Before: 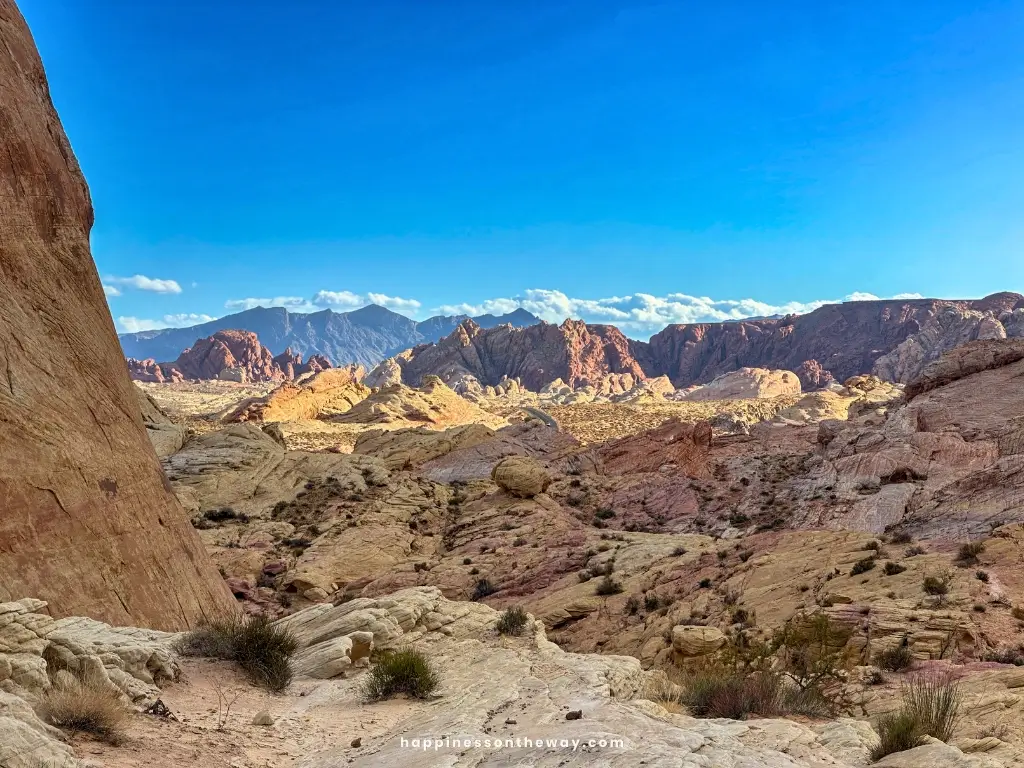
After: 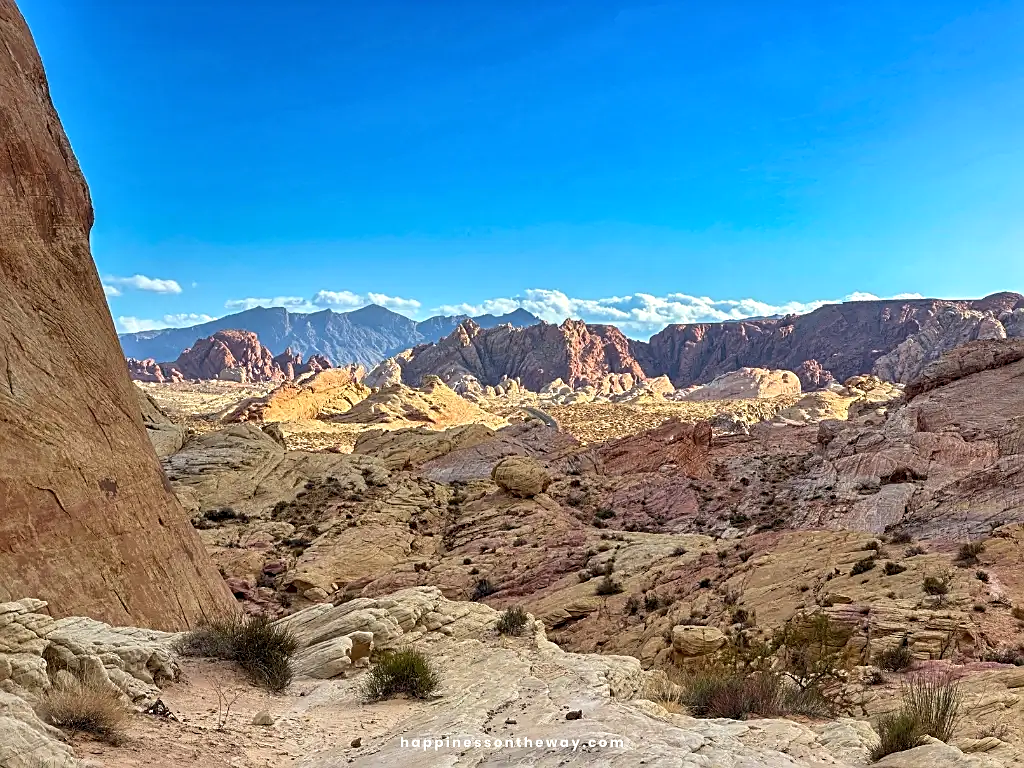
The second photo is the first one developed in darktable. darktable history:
sharpen: on, module defaults
exposure: exposure 0.17 EV, compensate highlight preservation false
